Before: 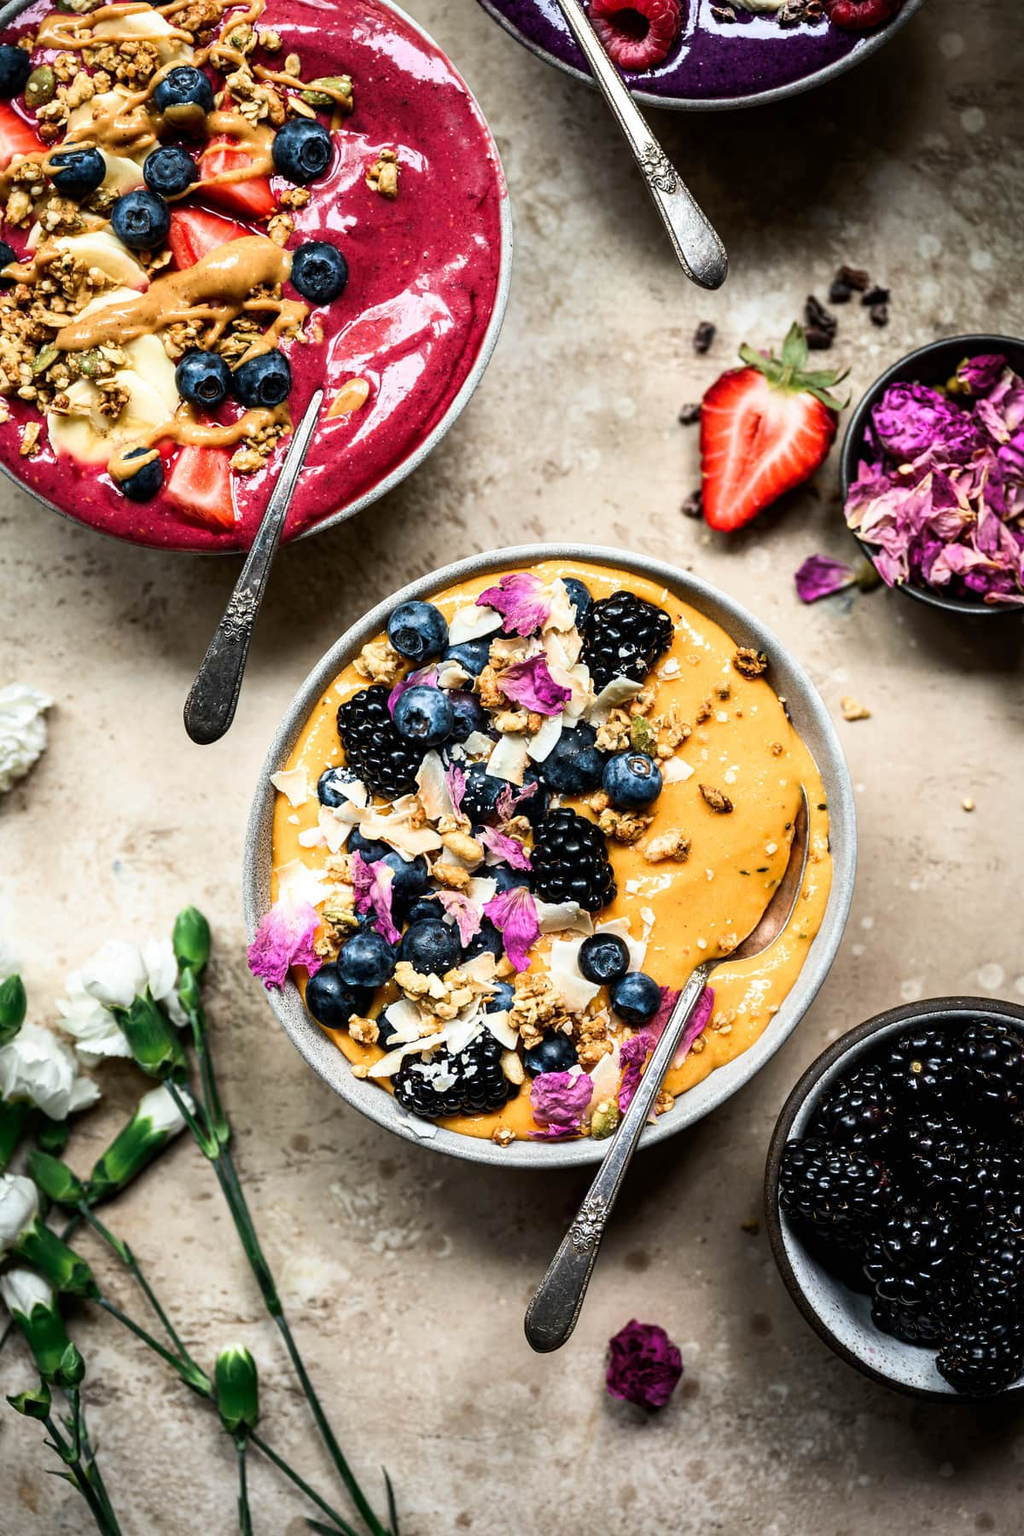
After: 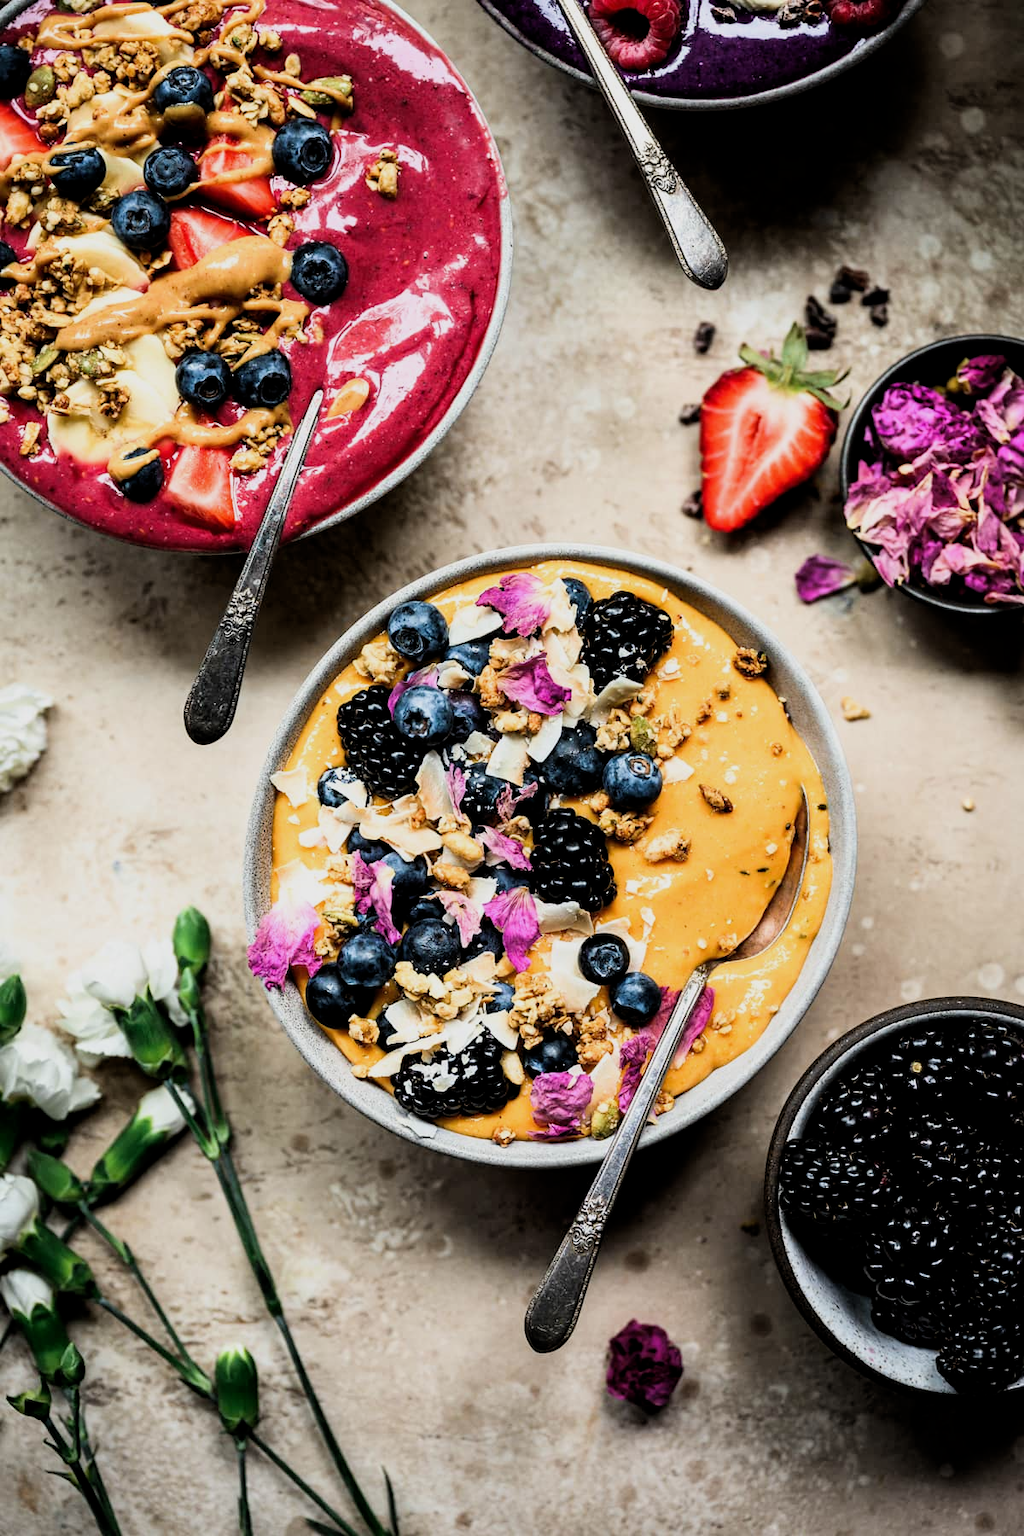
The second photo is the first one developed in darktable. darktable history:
filmic rgb: middle gray luminance 9.08%, black relative exposure -10.66 EV, white relative exposure 3.45 EV, target black luminance 0%, hardness 5.97, latitude 59.48%, contrast 1.09, highlights saturation mix 4.92%, shadows ↔ highlights balance 29.5%
